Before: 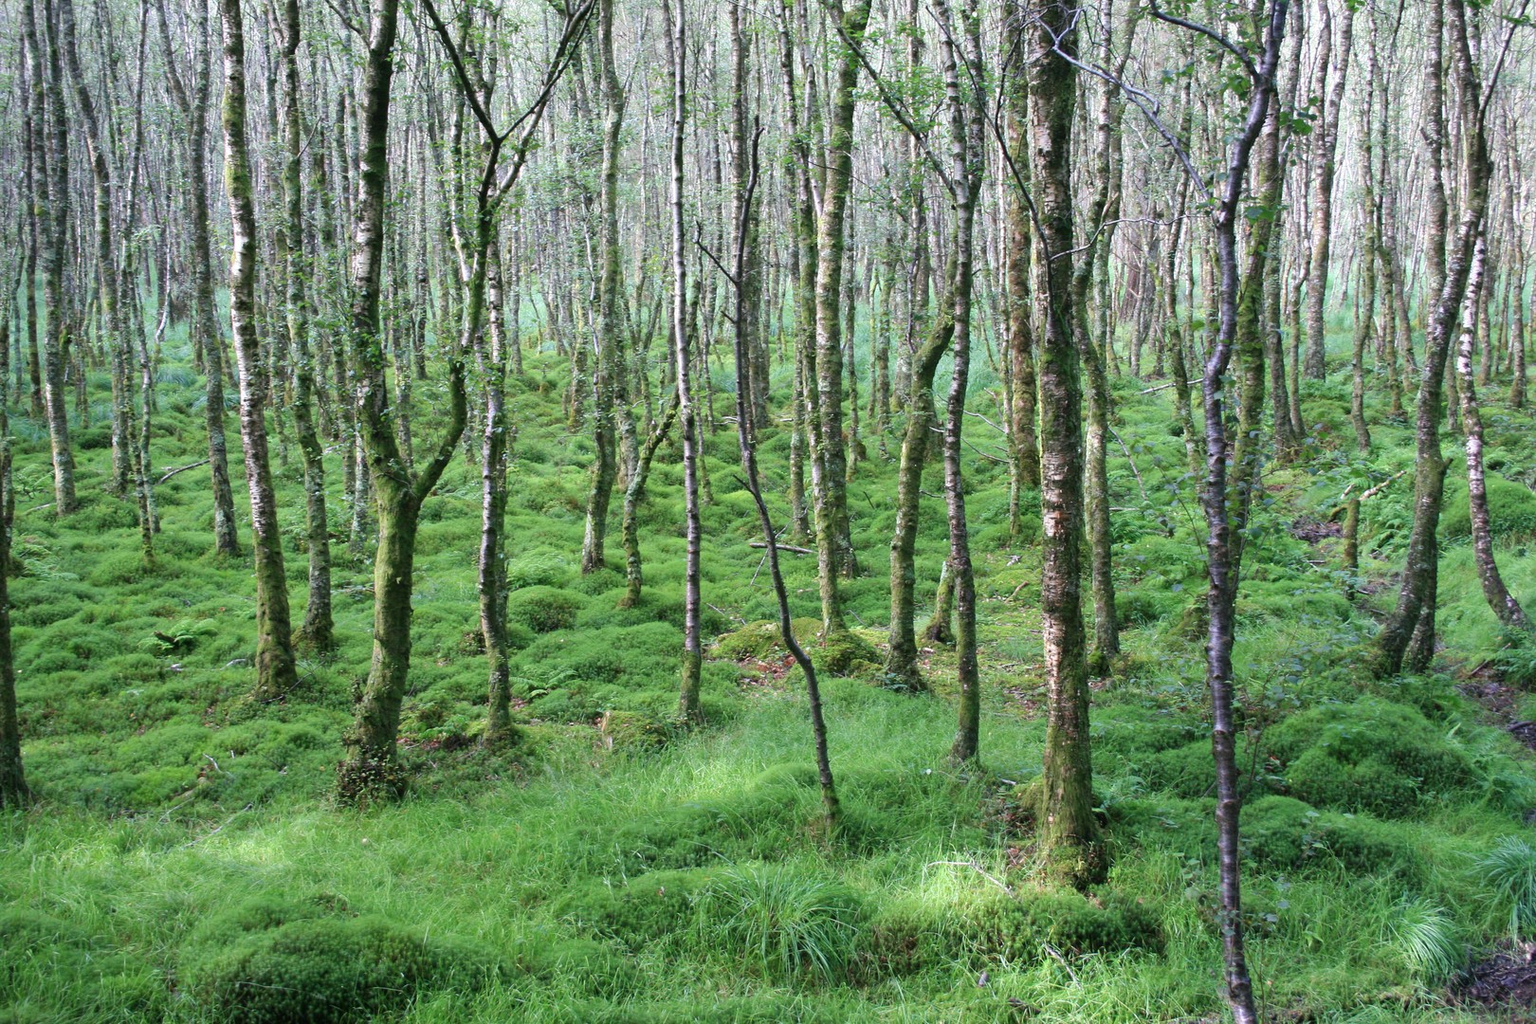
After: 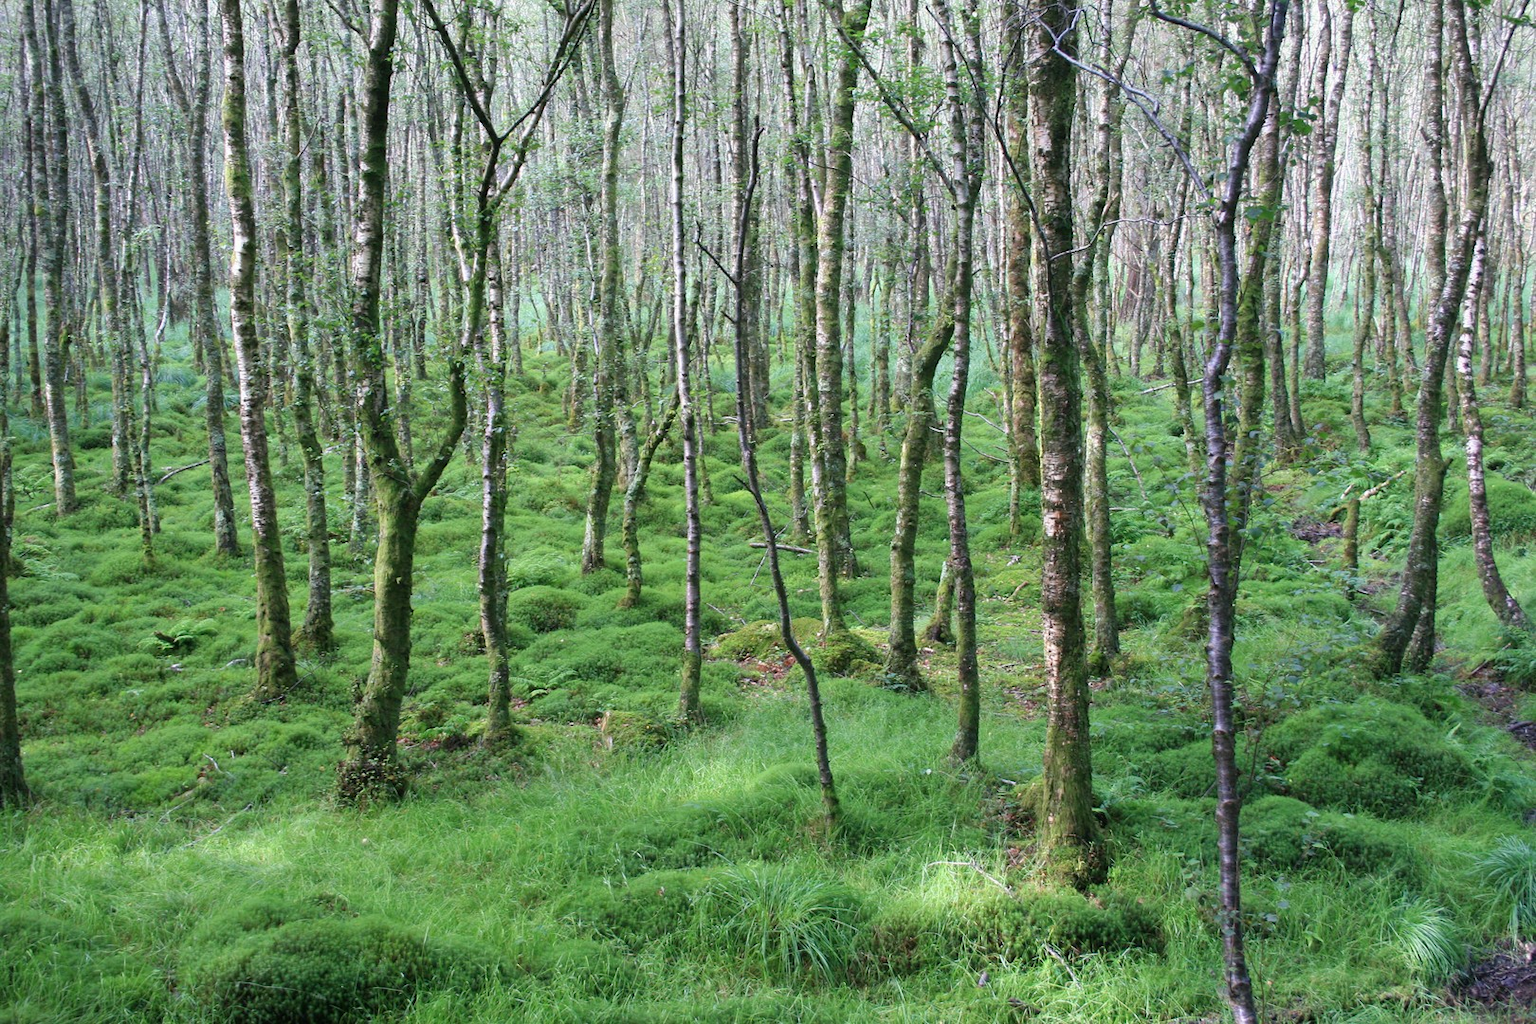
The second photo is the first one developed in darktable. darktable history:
tone equalizer: -7 EV 0.176 EV, -6 EV 0.102 EV, -5 EV 0.104 EV, -4 EV 0.024 EV, -2 EV -0.038 EV, -1 EV -0.03 EV, +0 EV -0.078 EV, edges refinement/feathering 500, mask exposure compensation -1.57 EV, preserve details no
